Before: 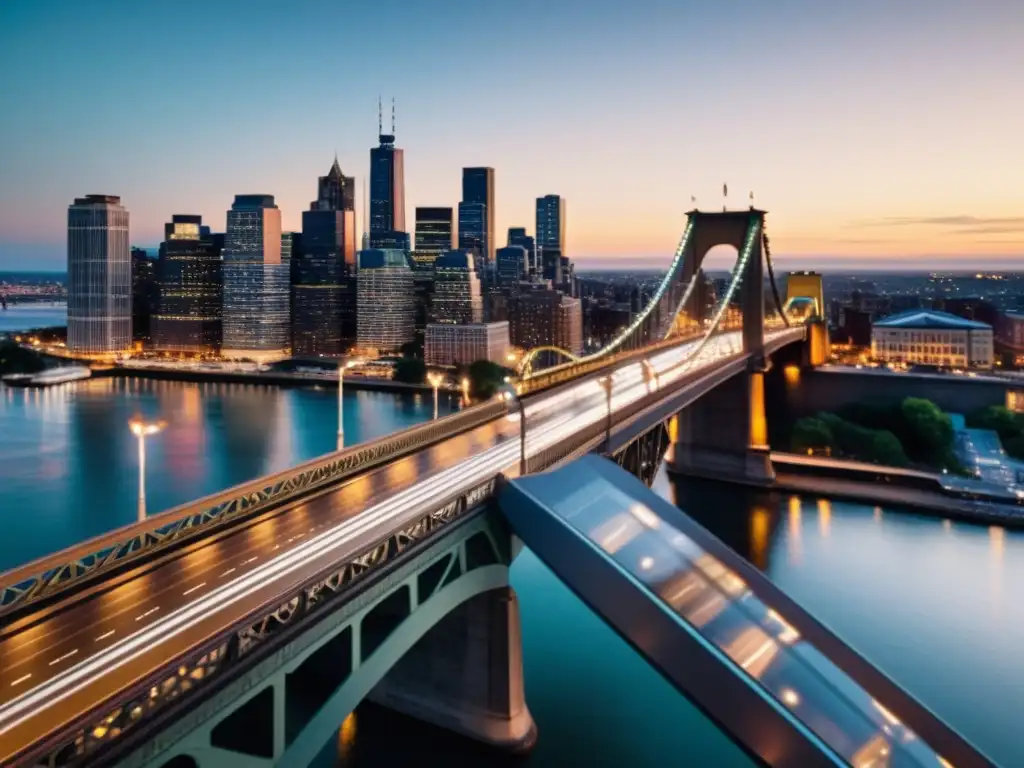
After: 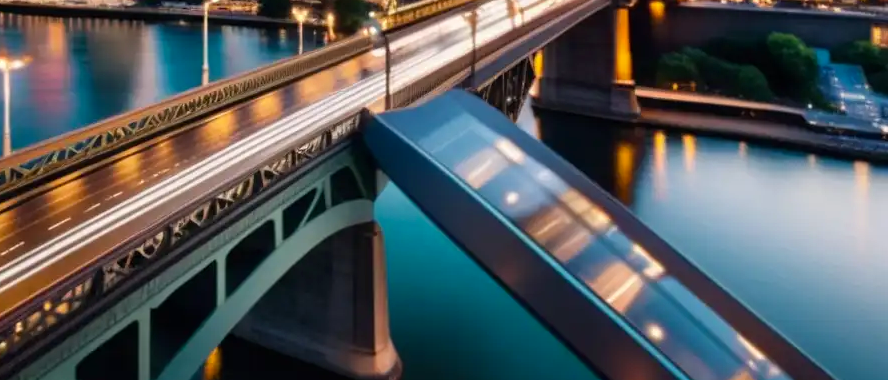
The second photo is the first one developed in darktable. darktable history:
color balance rgb: perceptual saturation grading › global saturation 10.57%
local contrast: mode bilateral grid, contrast 15, coarseness 36, detail 106%, midtone range 0.2
crop and rotate: left 13.229%, top 47.63%, bottom 2.807%
